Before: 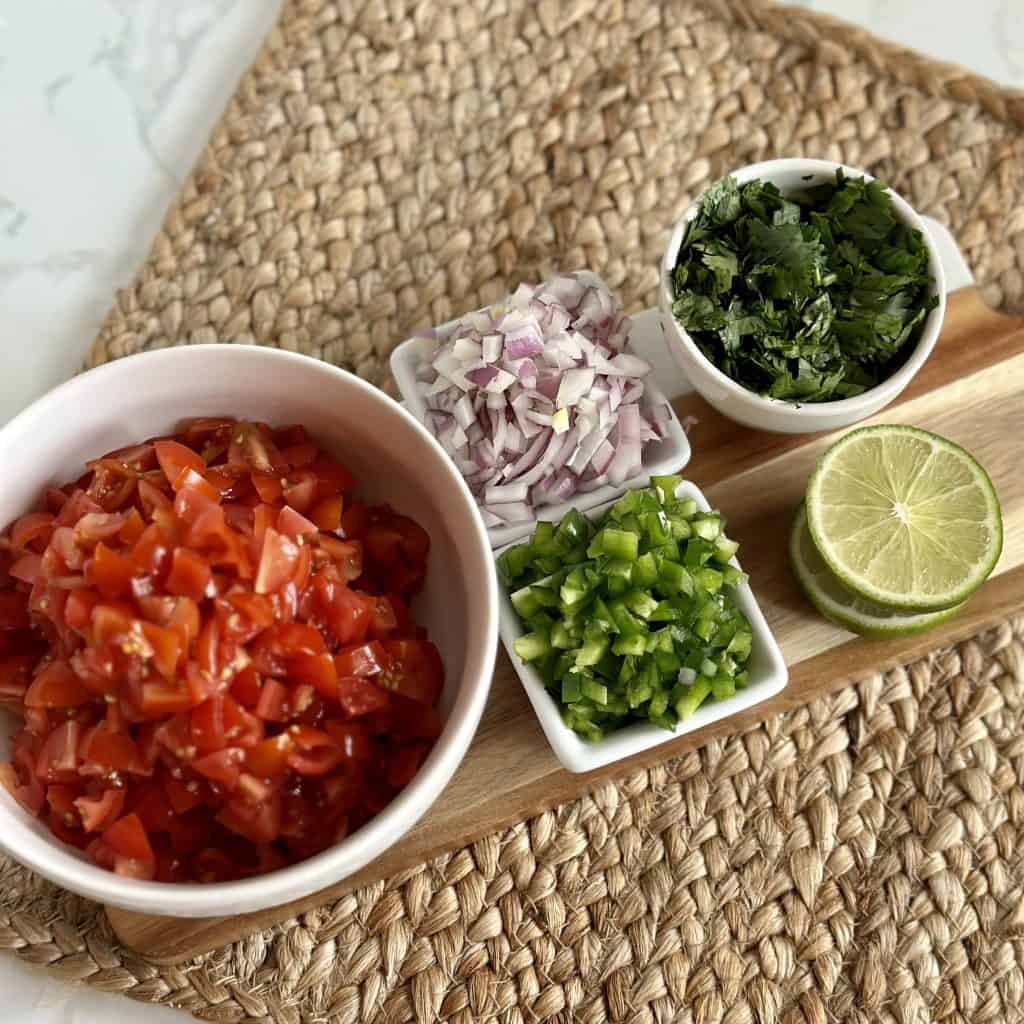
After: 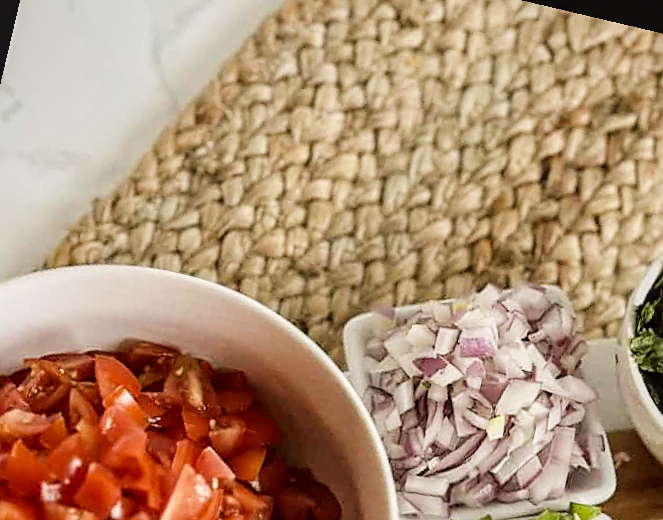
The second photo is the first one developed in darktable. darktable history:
crop: left 15.306%, top 9.065%, right 30.789%, bottom 48.638%
filmic rgb: black relative exposure -7.65 EV, hardness 4.02, contrast 1.1, highlights saturation mix -30%
exposure: black level correction 0.001, exposure 0.5 EV, compensate exposure bias true, compensate highlight preservation false
white balance: red 1.004, blue 1.024
sharpen: on, module defaults
rotate and perspective: rotation 13.27°, automatic cropping off
color balance: lift [1.005, 1.002, 0.998, 0.998], gamma [1, 1.021, 1.02, 0.979], gain [0.923, 1.066, 1.056, 0.934]
local contrast: on, module defaults
